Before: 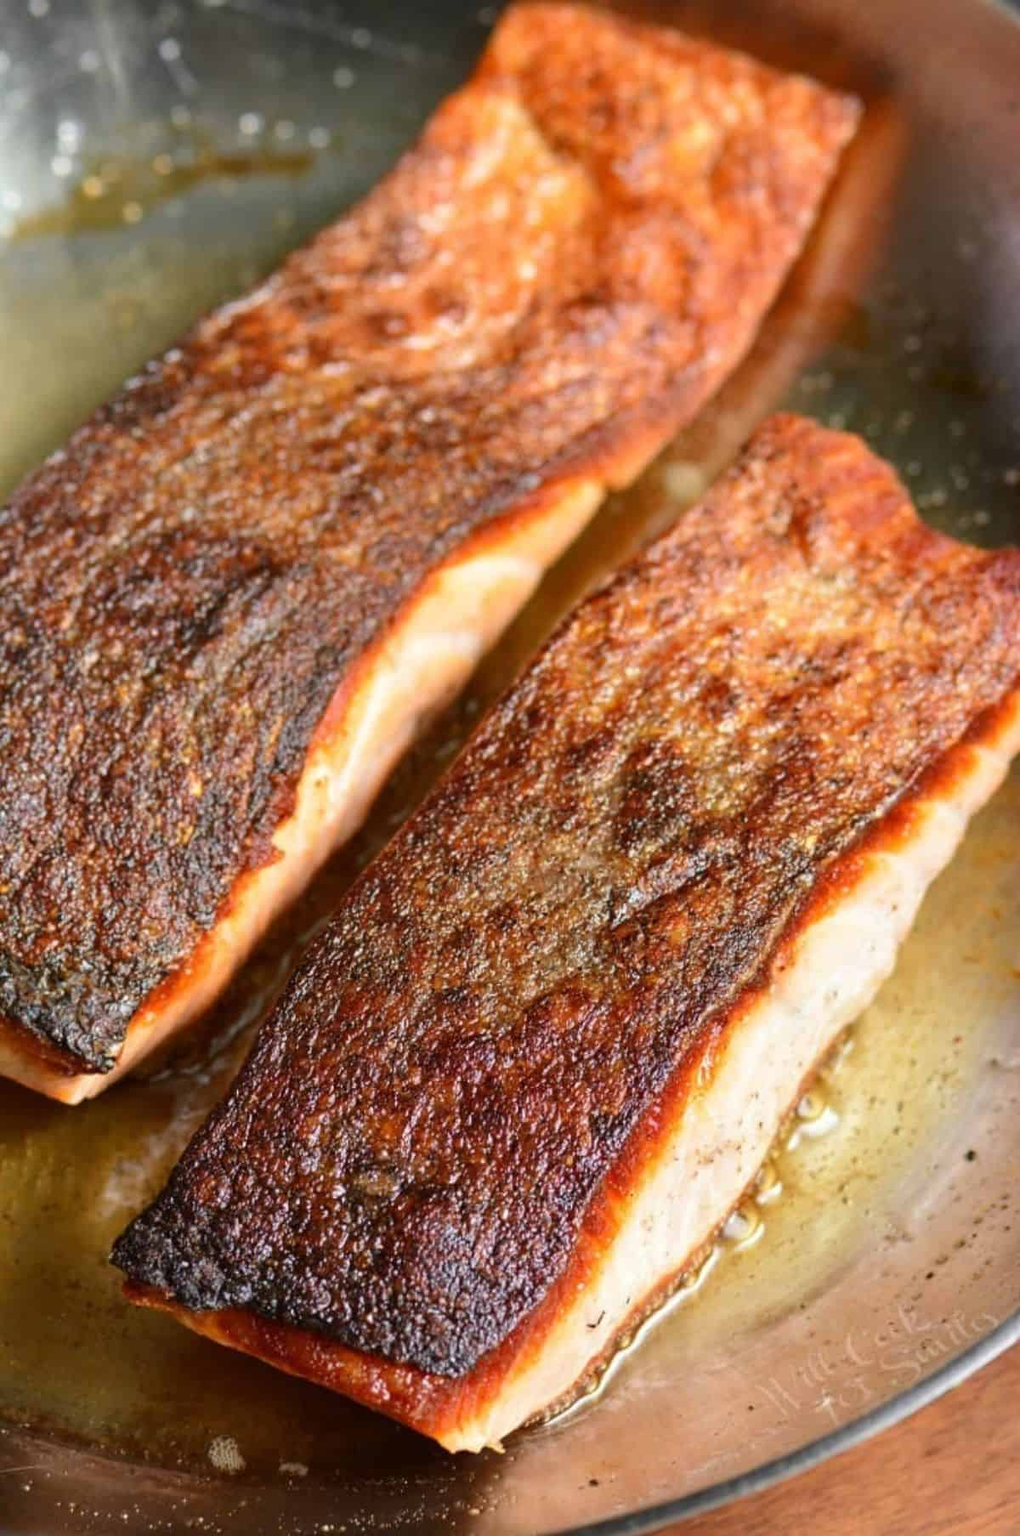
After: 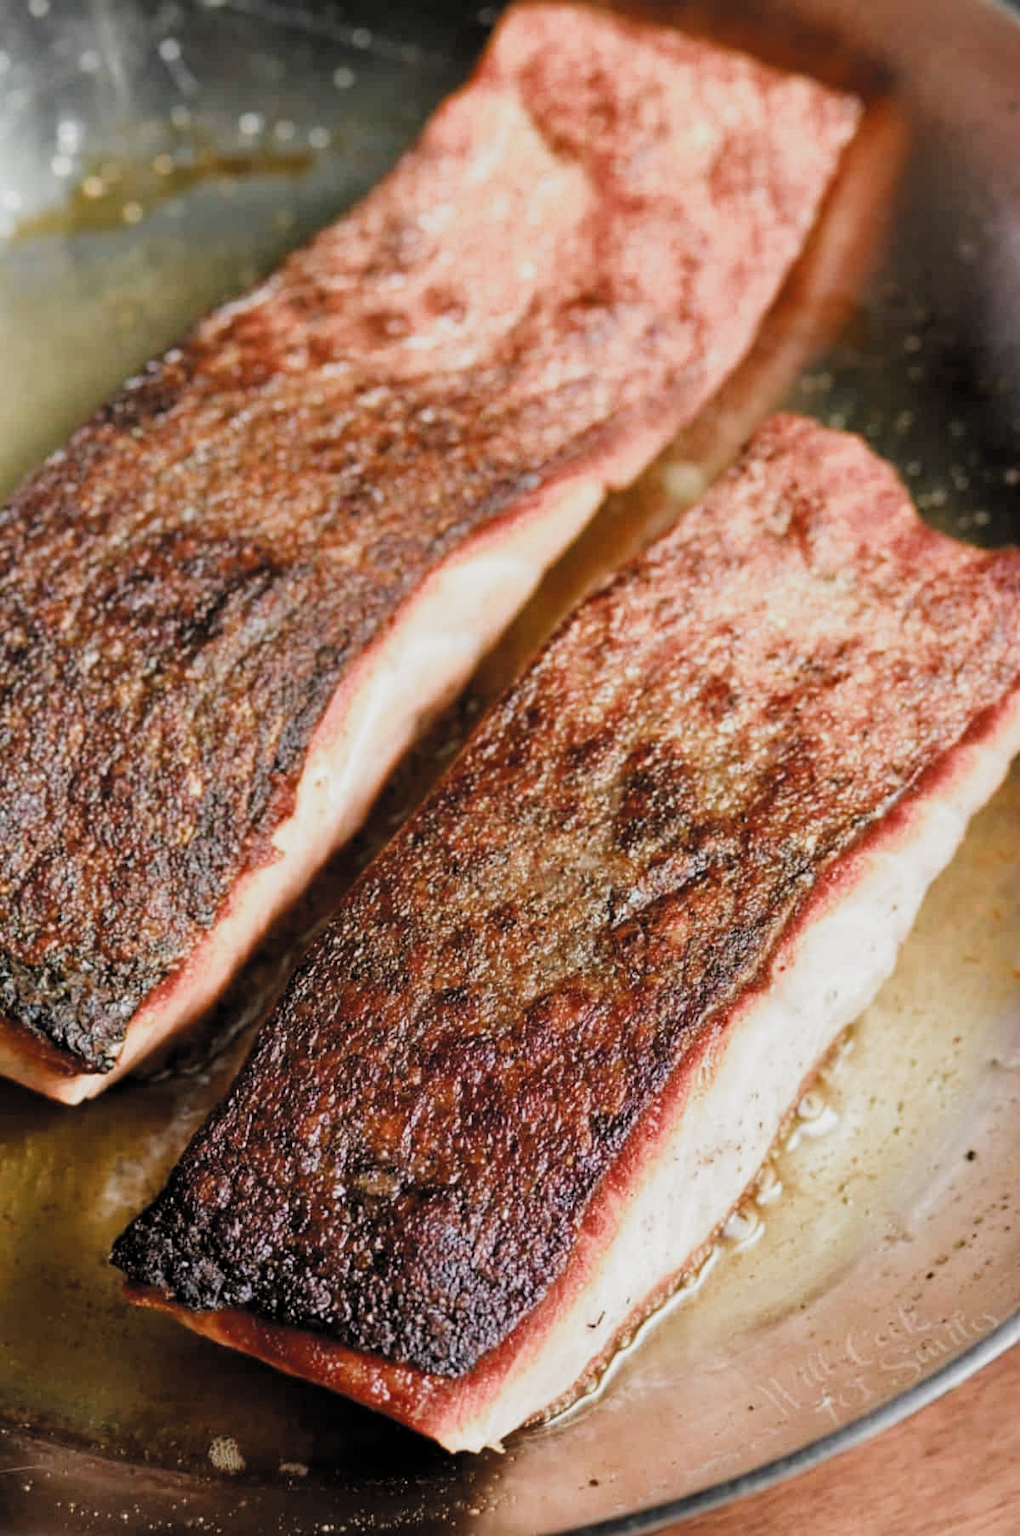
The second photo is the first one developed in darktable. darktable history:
filmic rgb: black relative exposure -4.91 EV, white relative exposure 2.82 EV, hardness 3.7, color science v5 (2021), contrast in shadows safe, contrast in highlights safe
